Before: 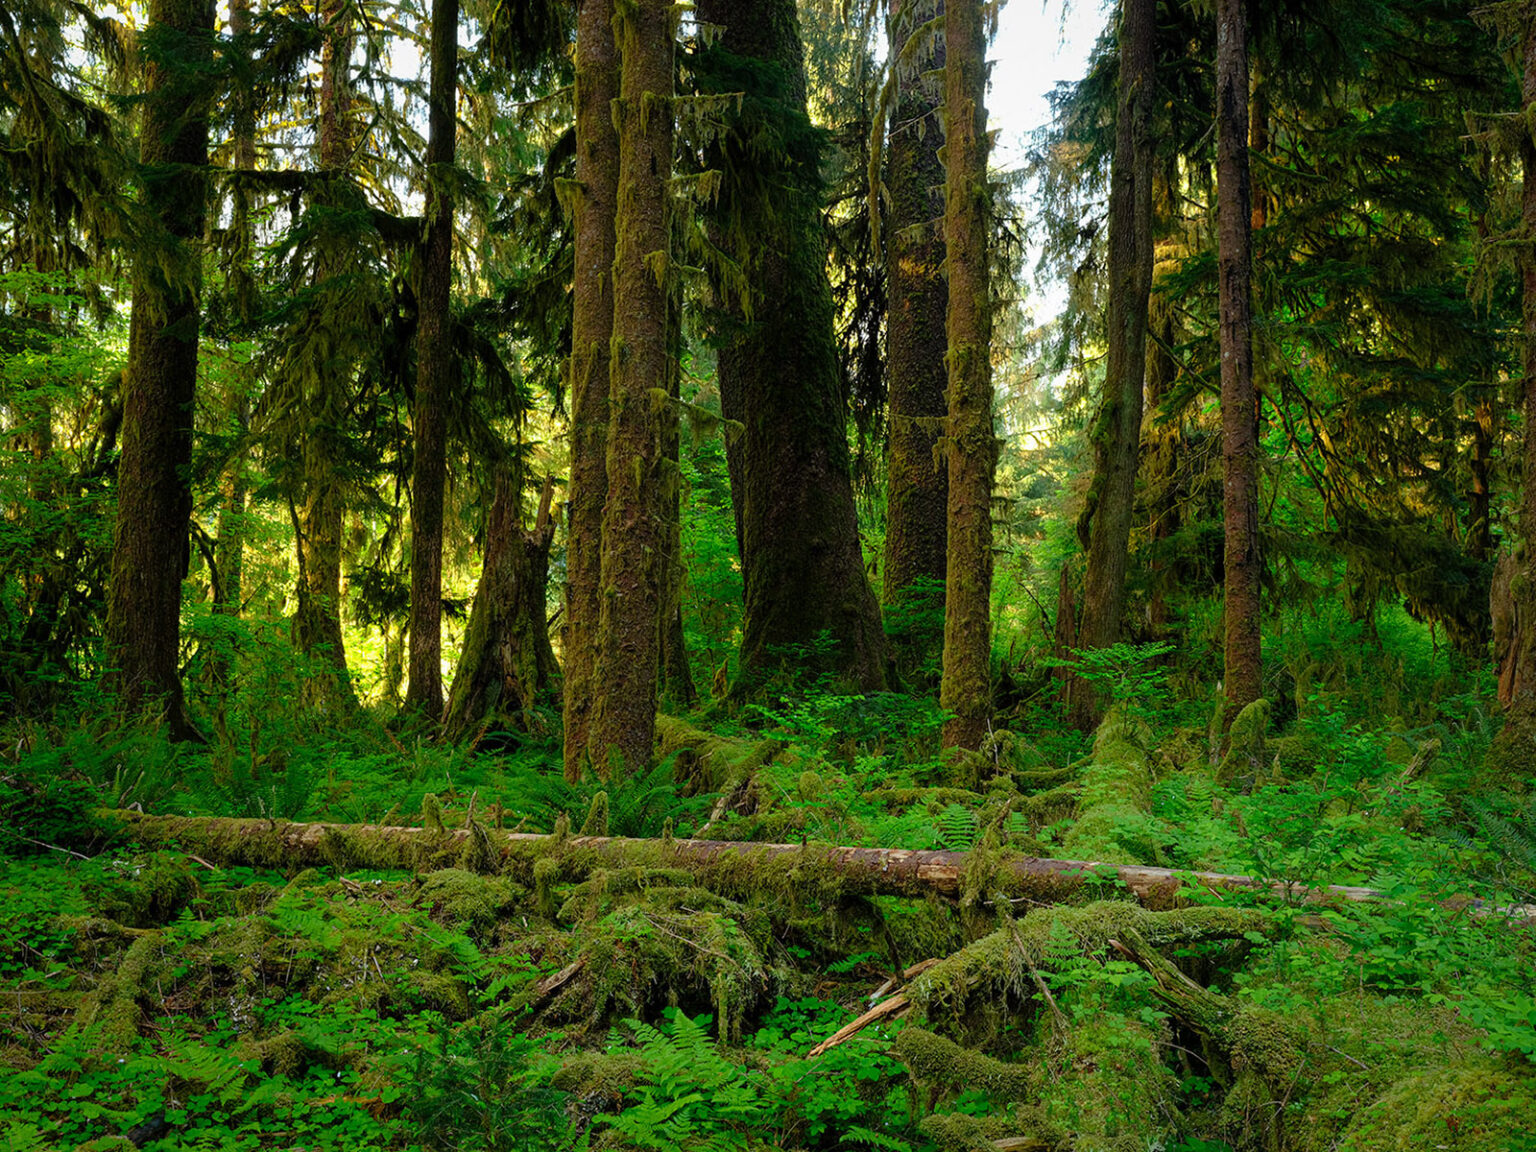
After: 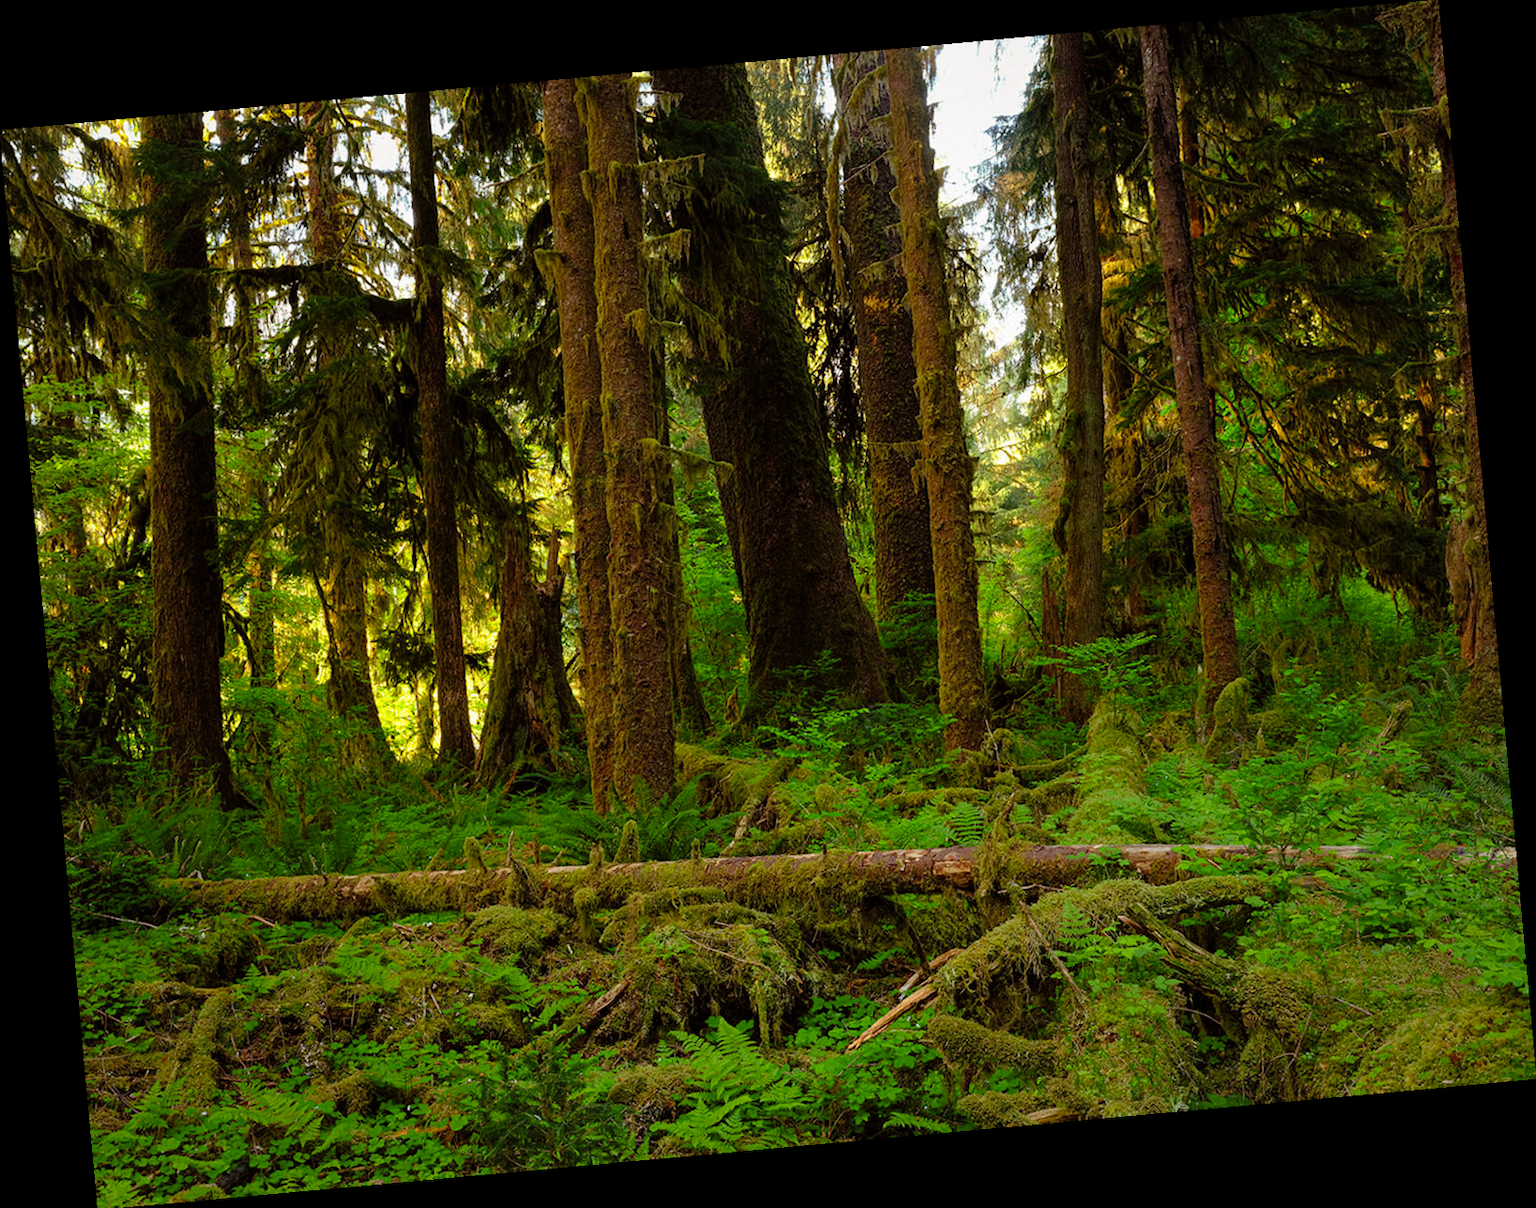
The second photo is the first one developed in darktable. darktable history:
rgb levels: mode RGB, independent channels, levels [[0, 0.5, 1], [0, 0.521, 1], [0, 0.536, 1]]
shadows and highlights: radius 108.52, shadows 23.73, highlights -59.32, low approximation 0.01, soften with gaussian
rotate and perspective: rotation -5.2°, automatic cropping off
exposure: compensate exposure bias true, compensate highlight preservation false
